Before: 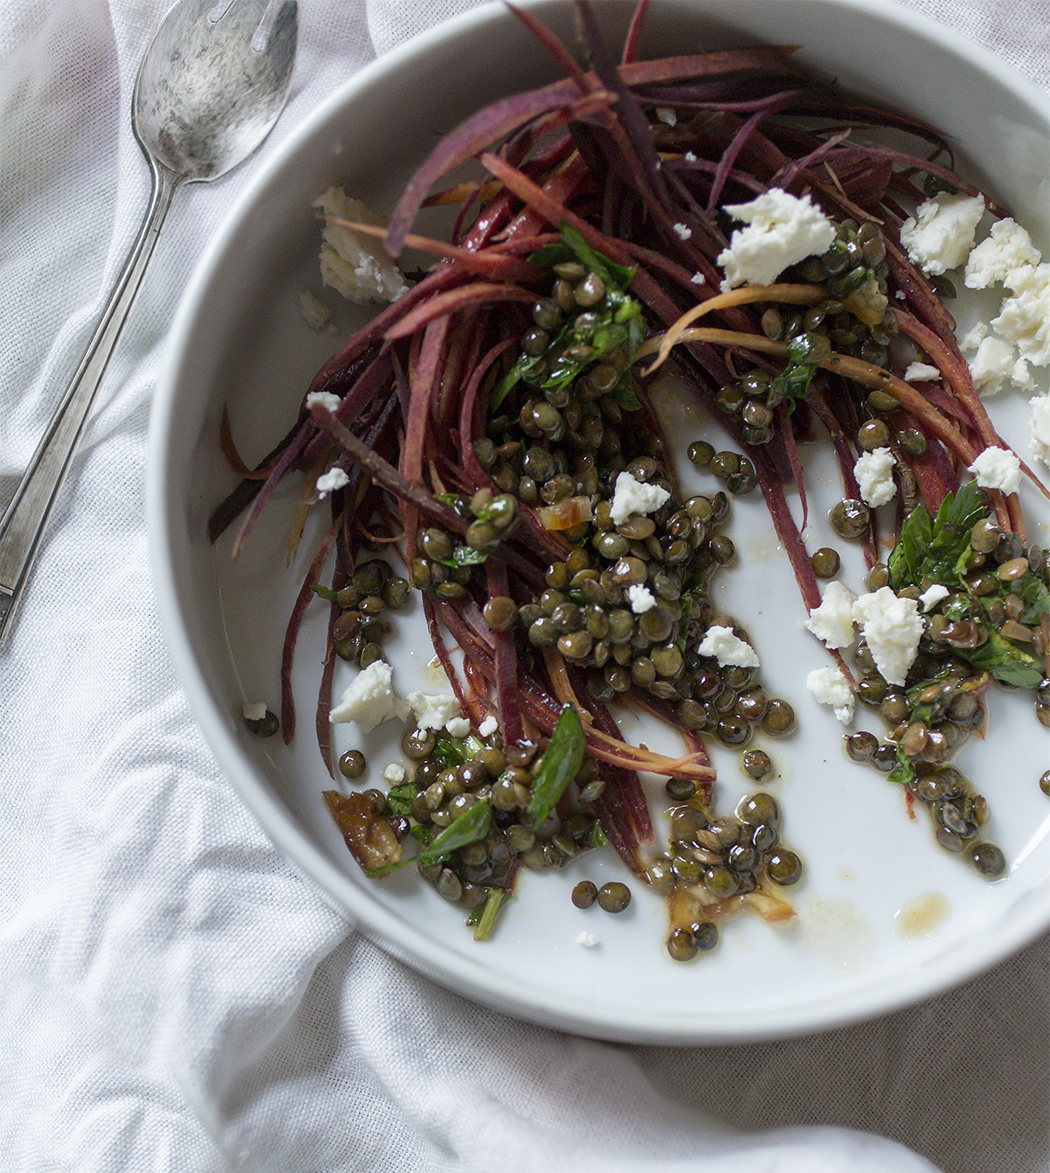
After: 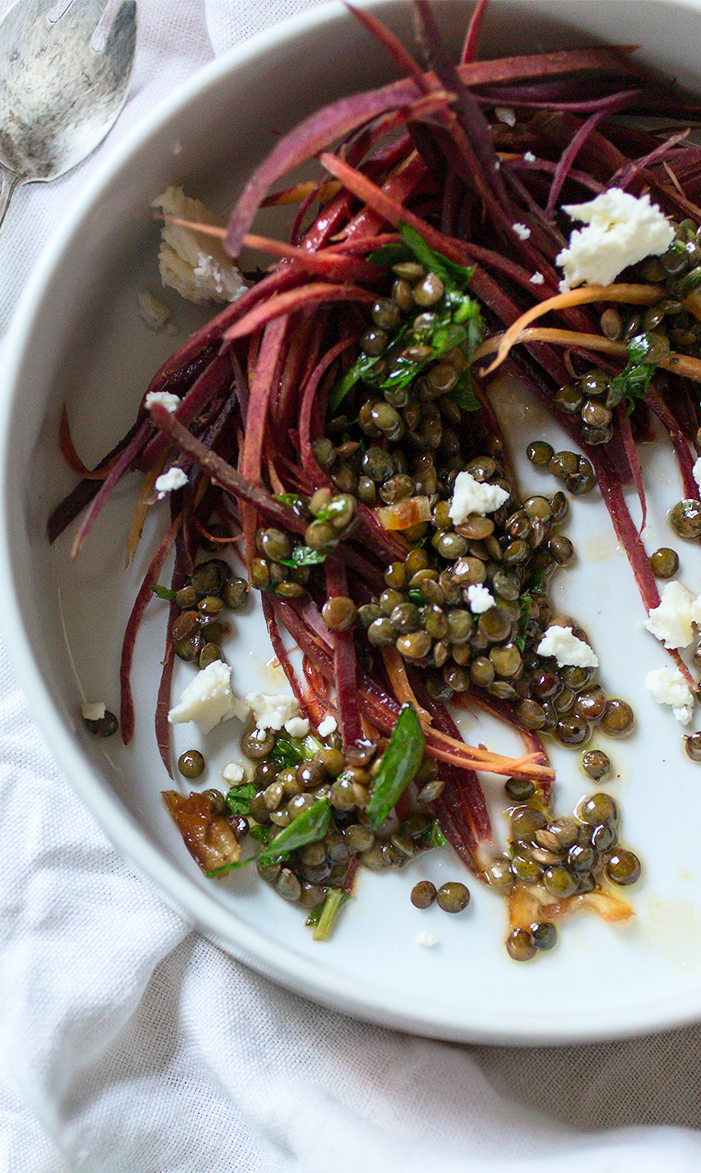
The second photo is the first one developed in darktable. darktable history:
contrast brightness saturation: contrast 0.205, brightness 0.168, saturation 0.225
crop: left 15.412%, right 17.745%
